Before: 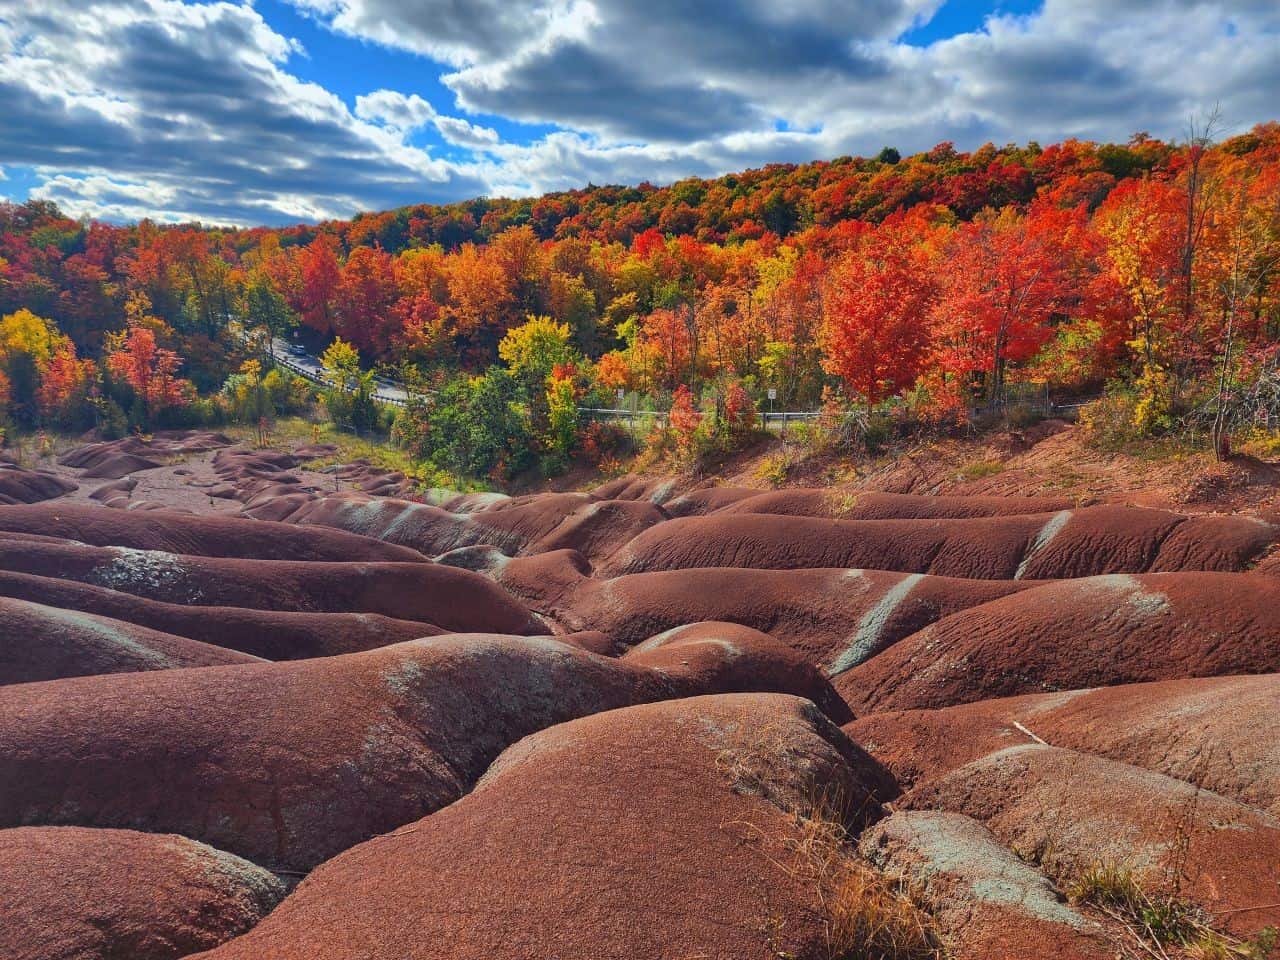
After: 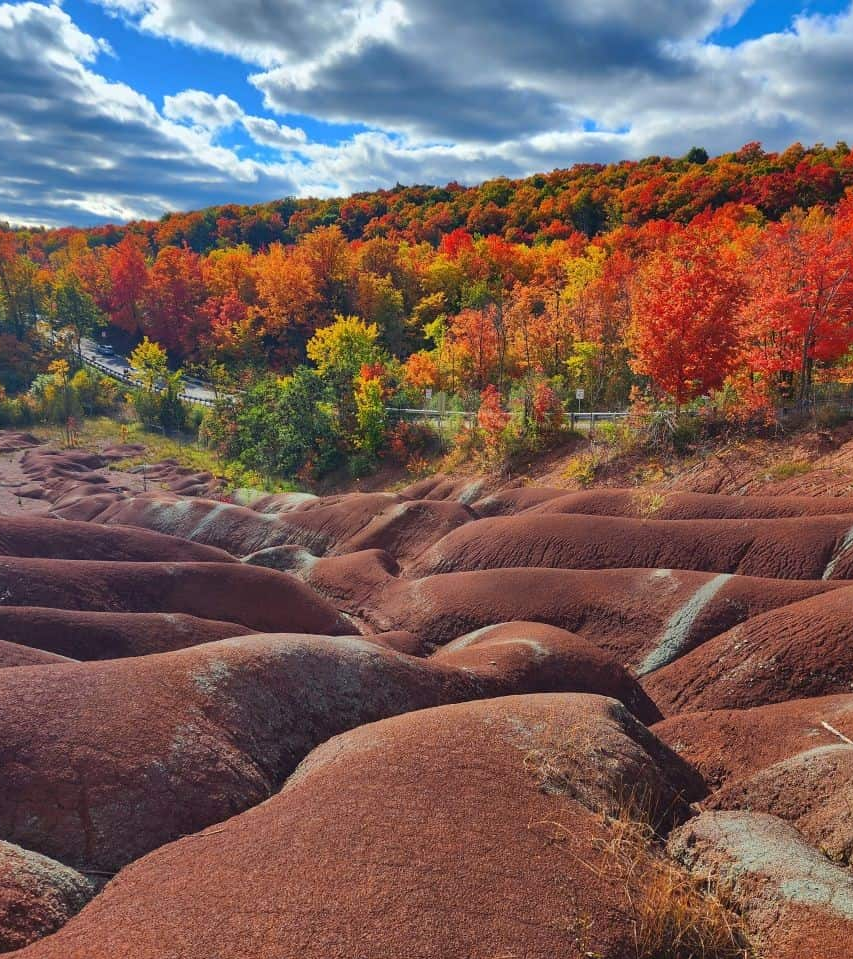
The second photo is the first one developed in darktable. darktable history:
tone equalizer: on, module defaults
crop and rotate: left 15.055%, right 18.278%
